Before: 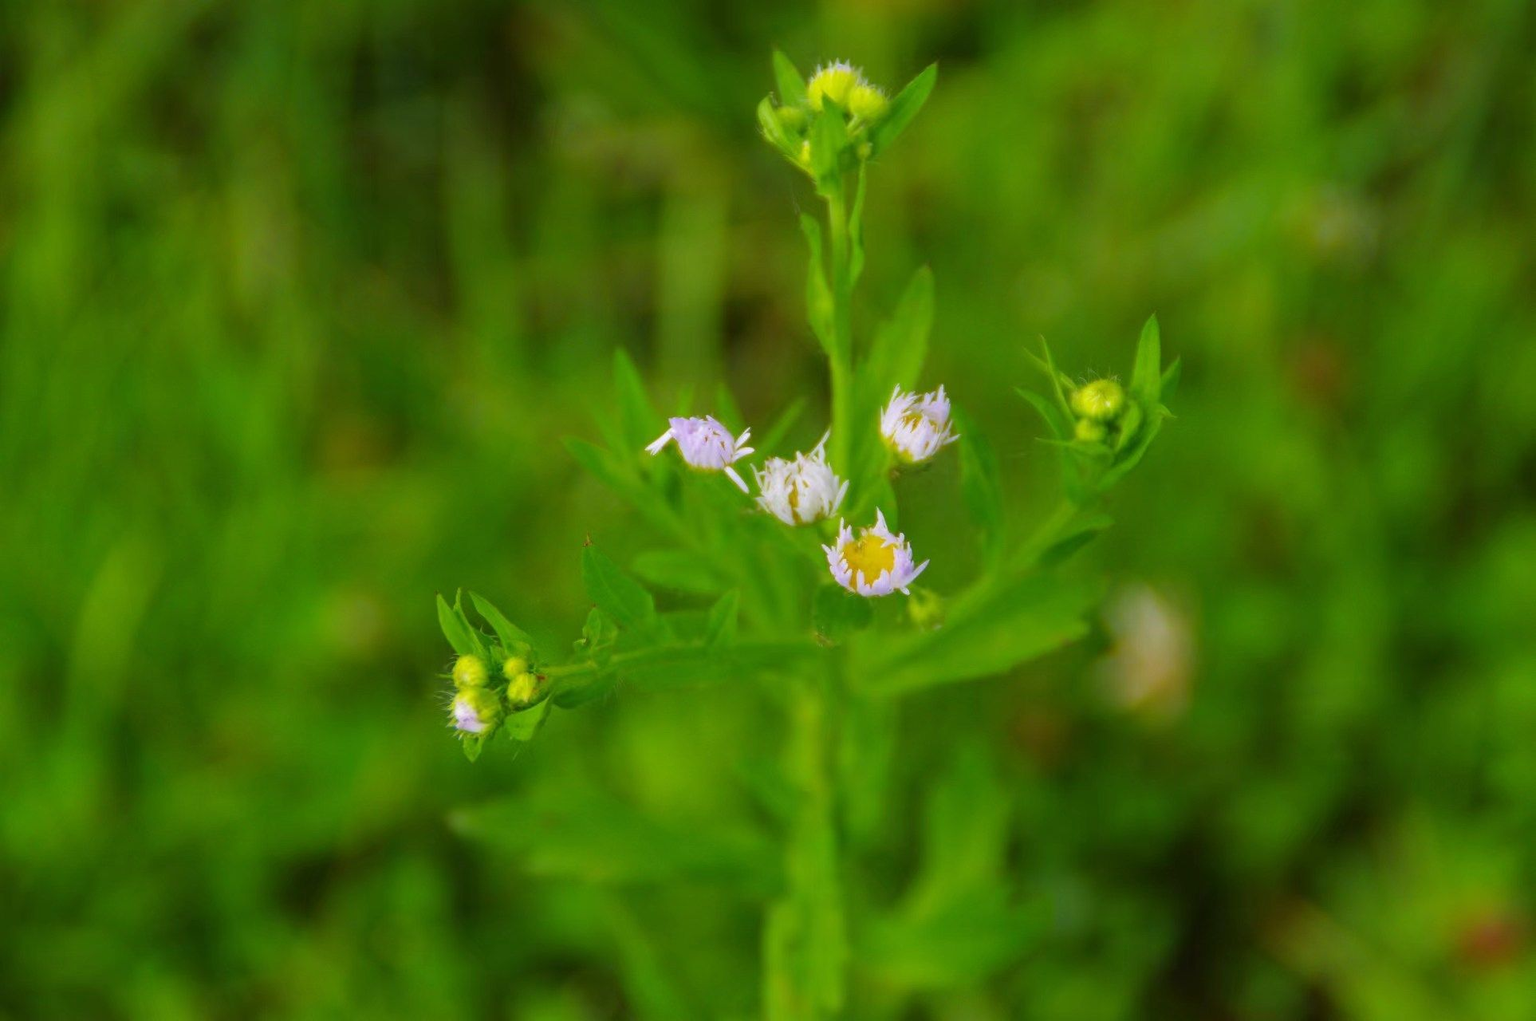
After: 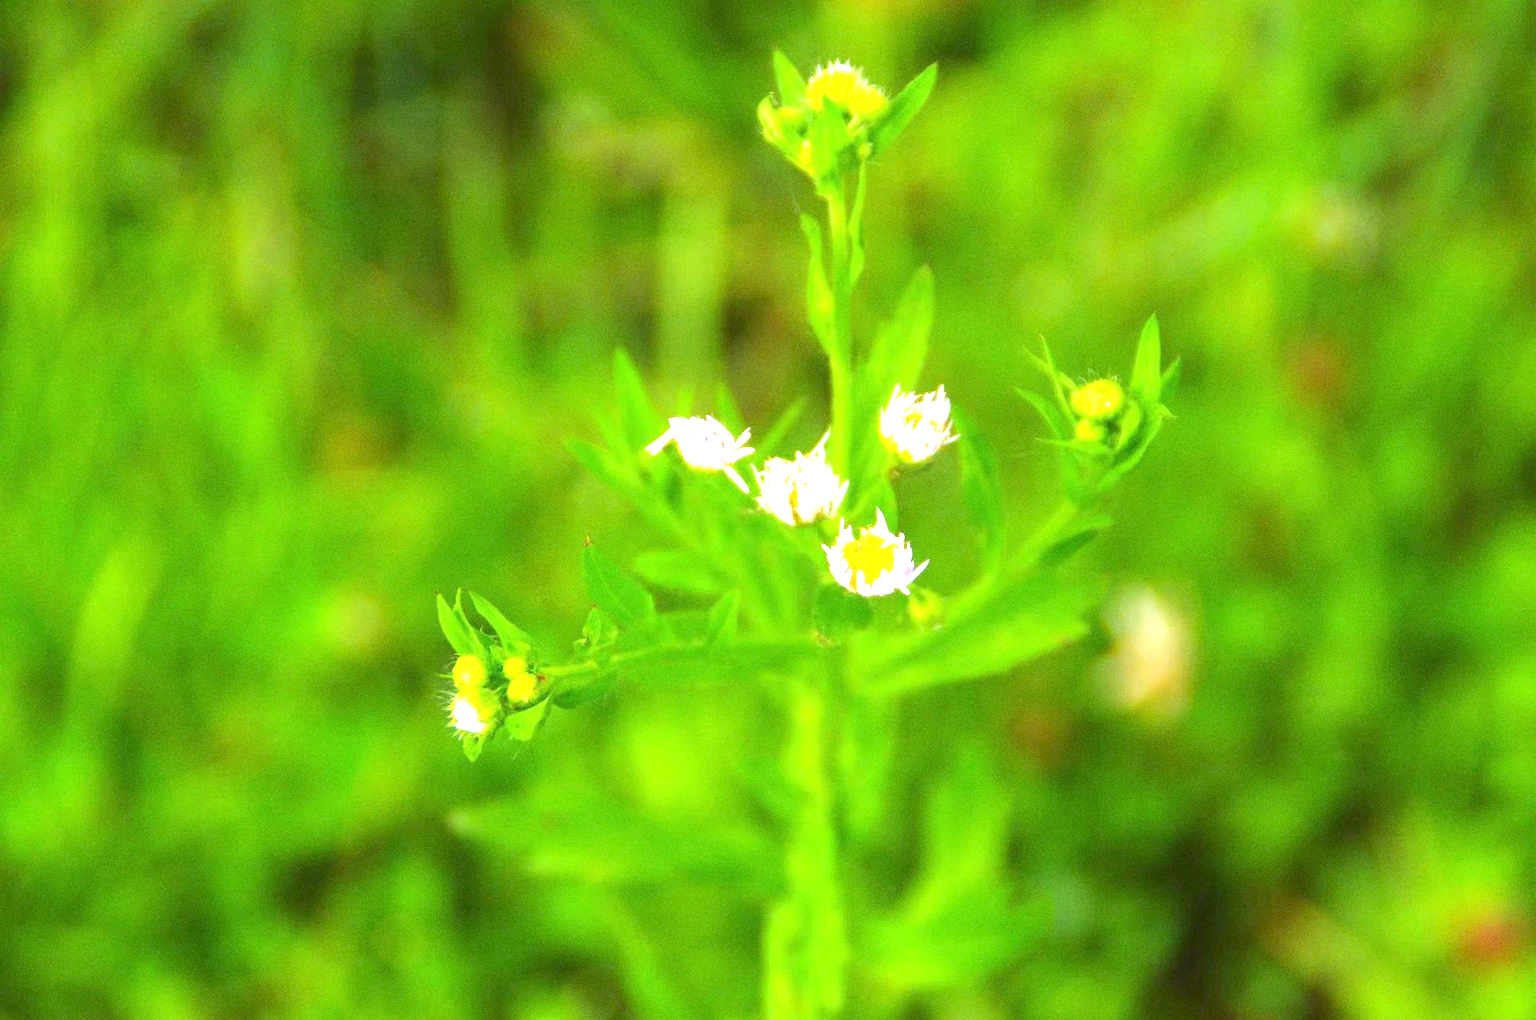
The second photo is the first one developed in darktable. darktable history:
exposure: black level correction 0, exposure 1.675 EV, compensate exposure bias true, compensate highlight preservation false
grain: coarseness 0.09 ISO
